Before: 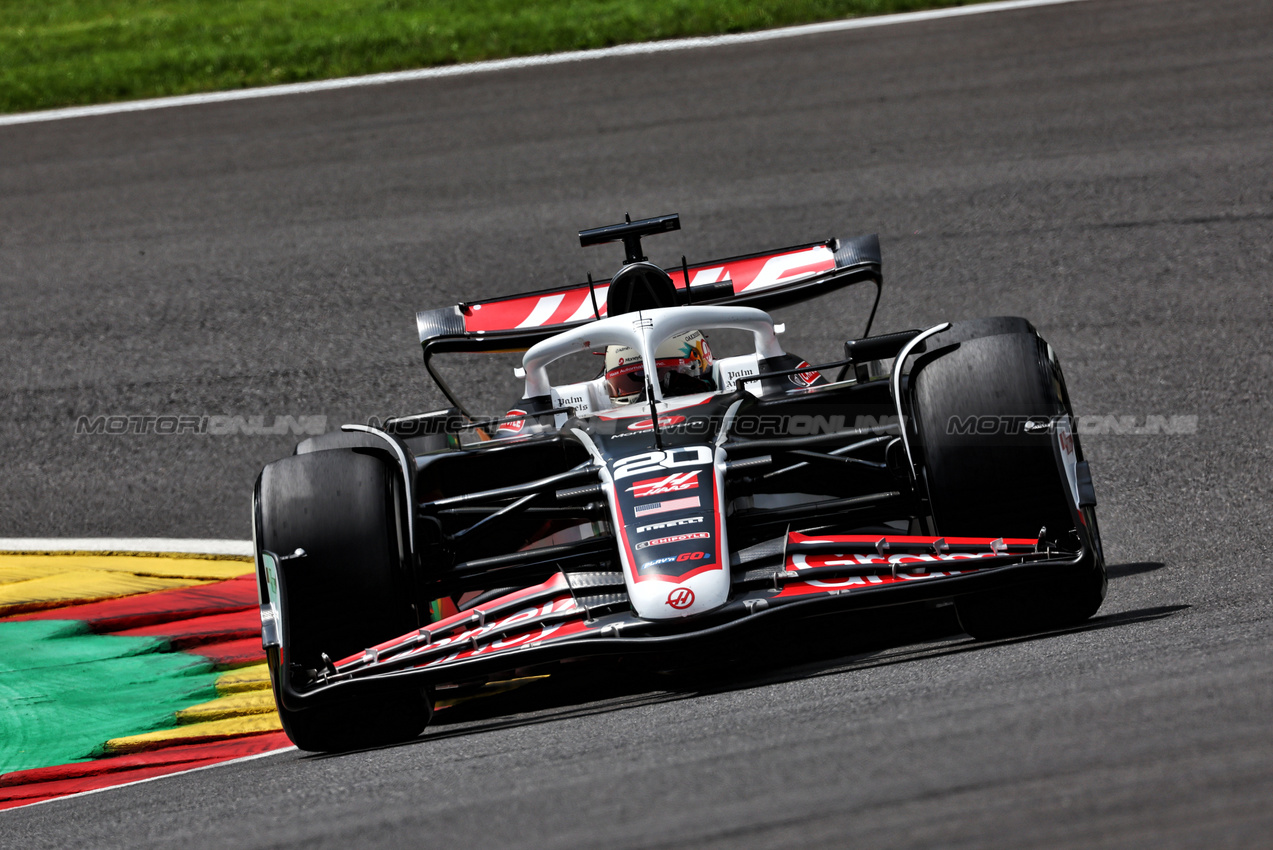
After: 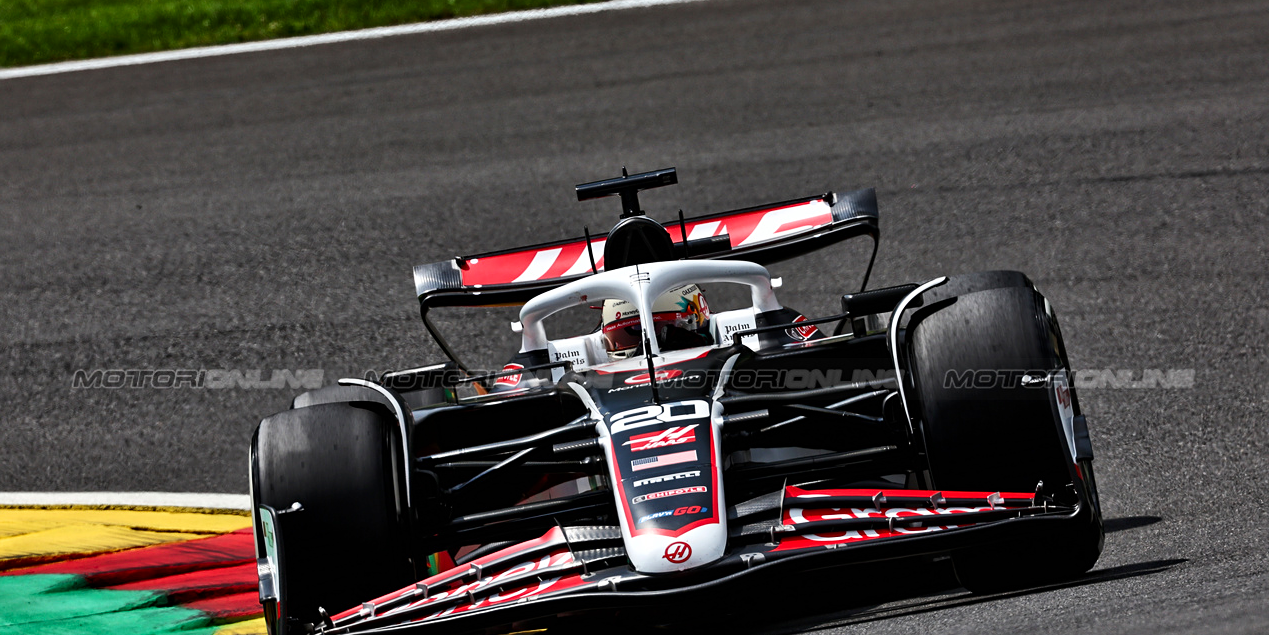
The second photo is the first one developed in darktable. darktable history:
contrast brightness saturation: contrast 0.153, brightness -0.014, saturation 0.1
exposure: compensate highlight preservation false
sharpen: amount 0.213
crop: left 0.307%, top 5.485%, bottom 19.76%
color calibration: illuminant same as pipeline (D50), adaptation XYZ, x 0.346, y 0.358, temperature 5008.85 K
